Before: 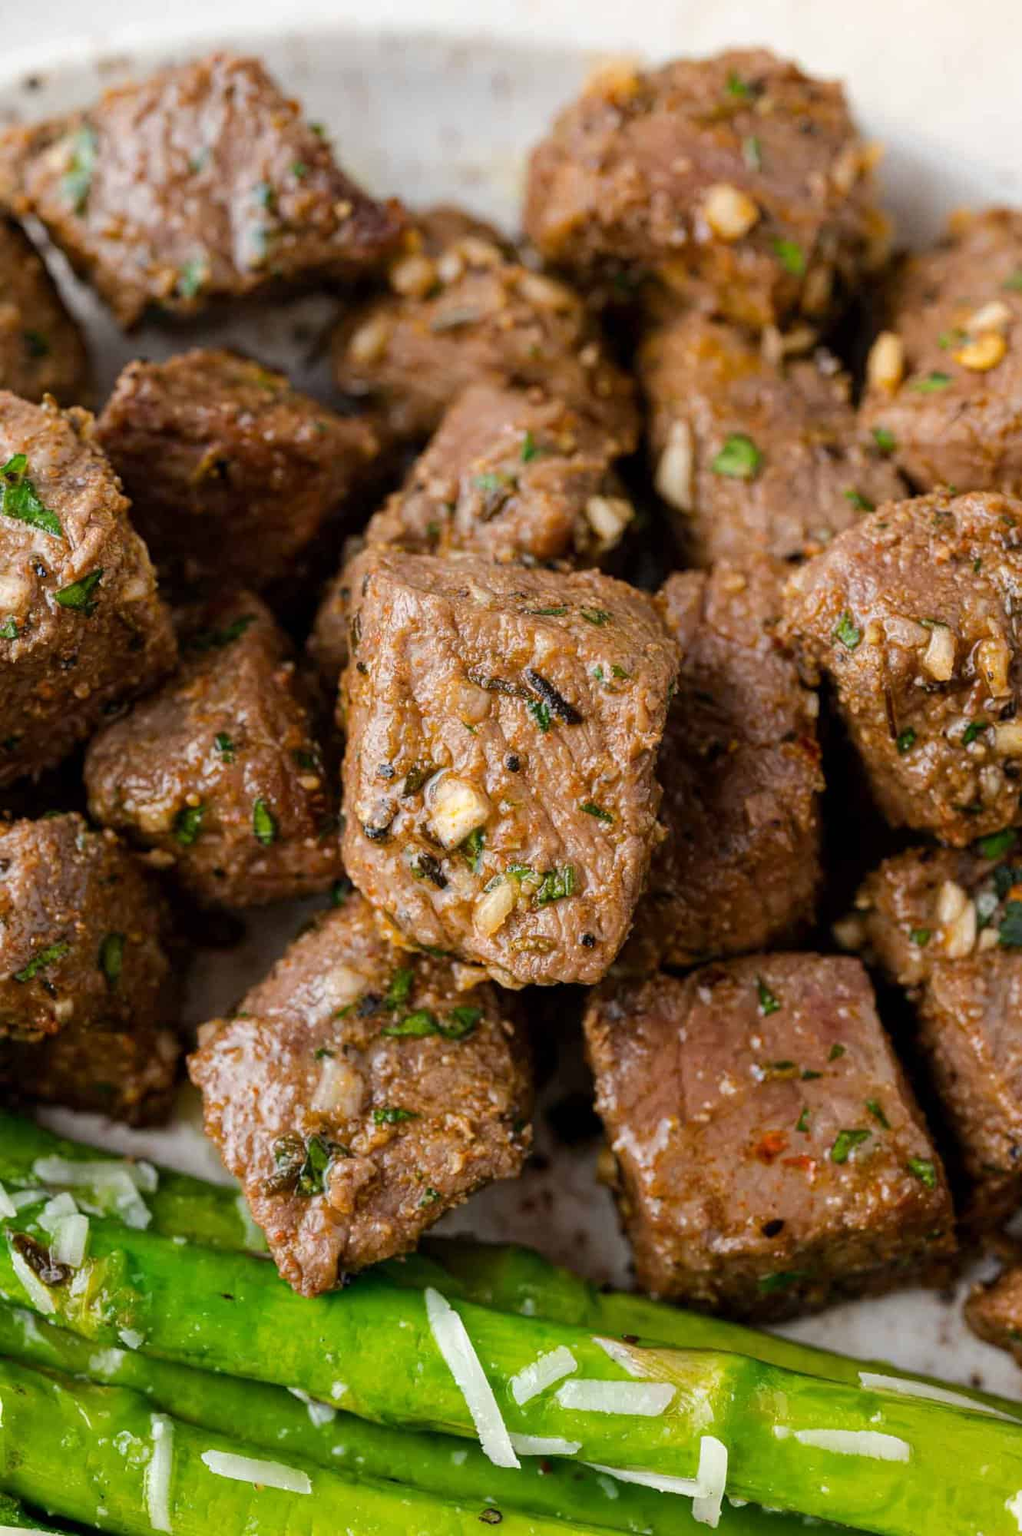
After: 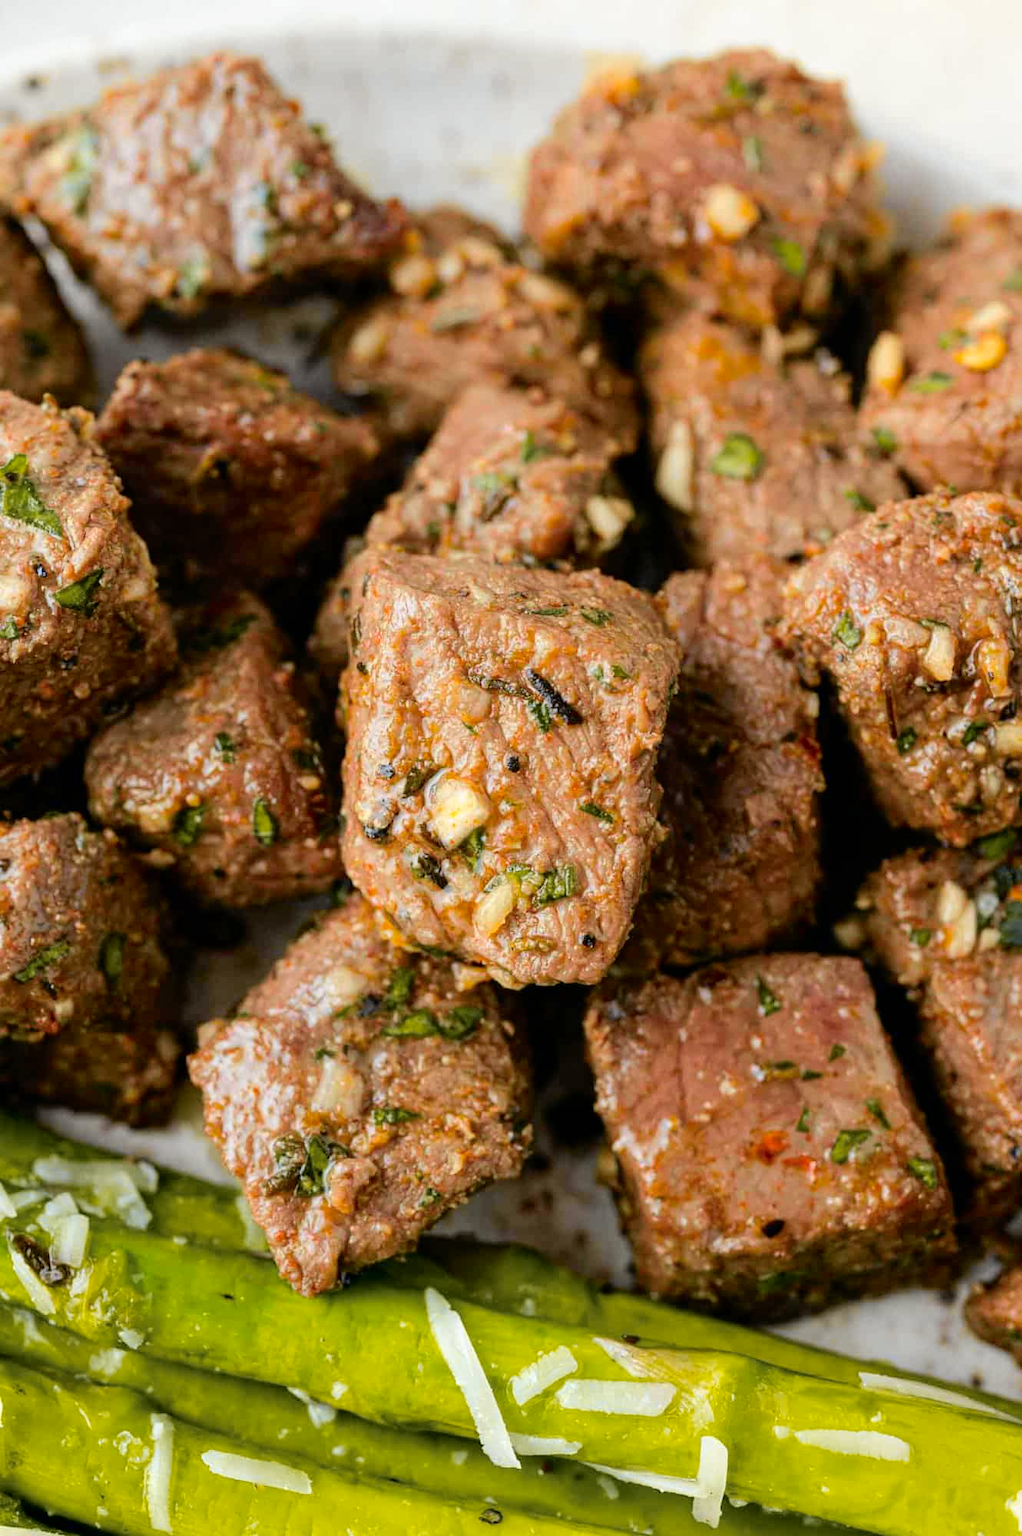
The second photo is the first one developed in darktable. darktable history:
contrast brightness saturation: saturation -0.057
tone curve: curves: ch0 [(0, 0) (0.07, 0.052) (0.23, 0.254) (0.486, 0.53) (0.822, 0.825) (0.994, 0.955)]; ch1 [(0, 0) (0.226, 0.261) (0.379, 0.442) (0.469, 0.472) (0.495, 0.495) (0.514, 0.504) (0.561, 0.568) (0.59, 0.612) (1, 1)]; ch2 [(0, 0) (0.269, 0.299) (0.459, 0.441) (0.498, 0.499) (0.523, 0.52) (0.551, 0.576) (0.629, 0.643) (0.659, 0.681) (0.718, 0.764) (1, 1)], color space Lab, independent channels, preserve colors none
levels: mode automatic, levels [0.062, 0.494, 0.925]
